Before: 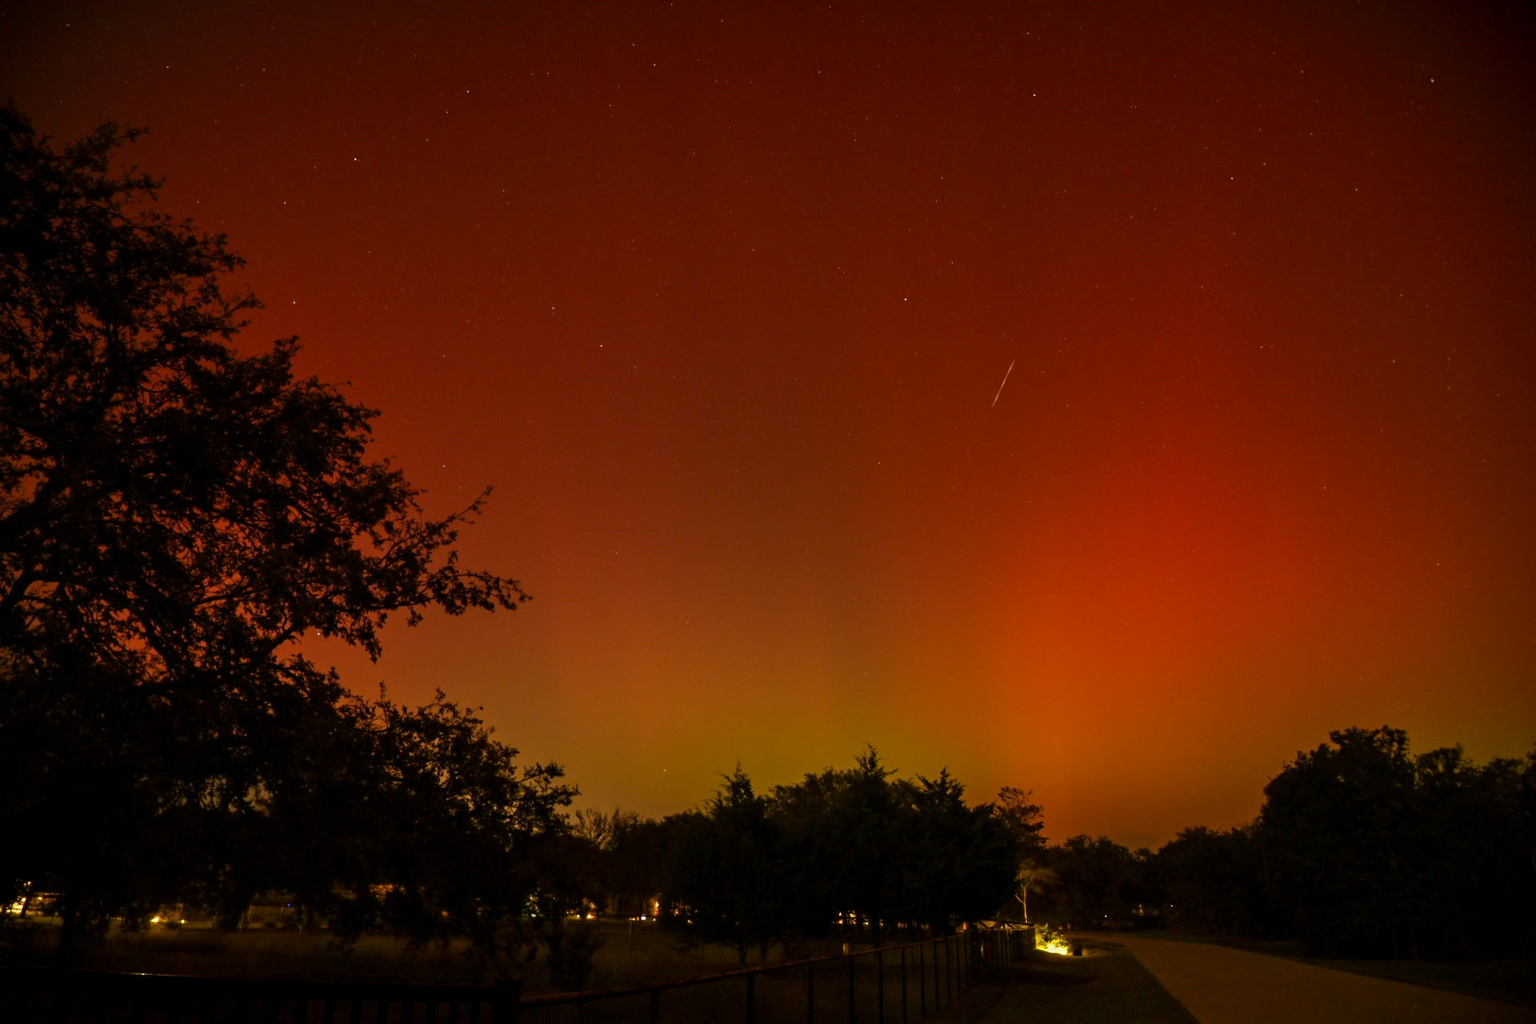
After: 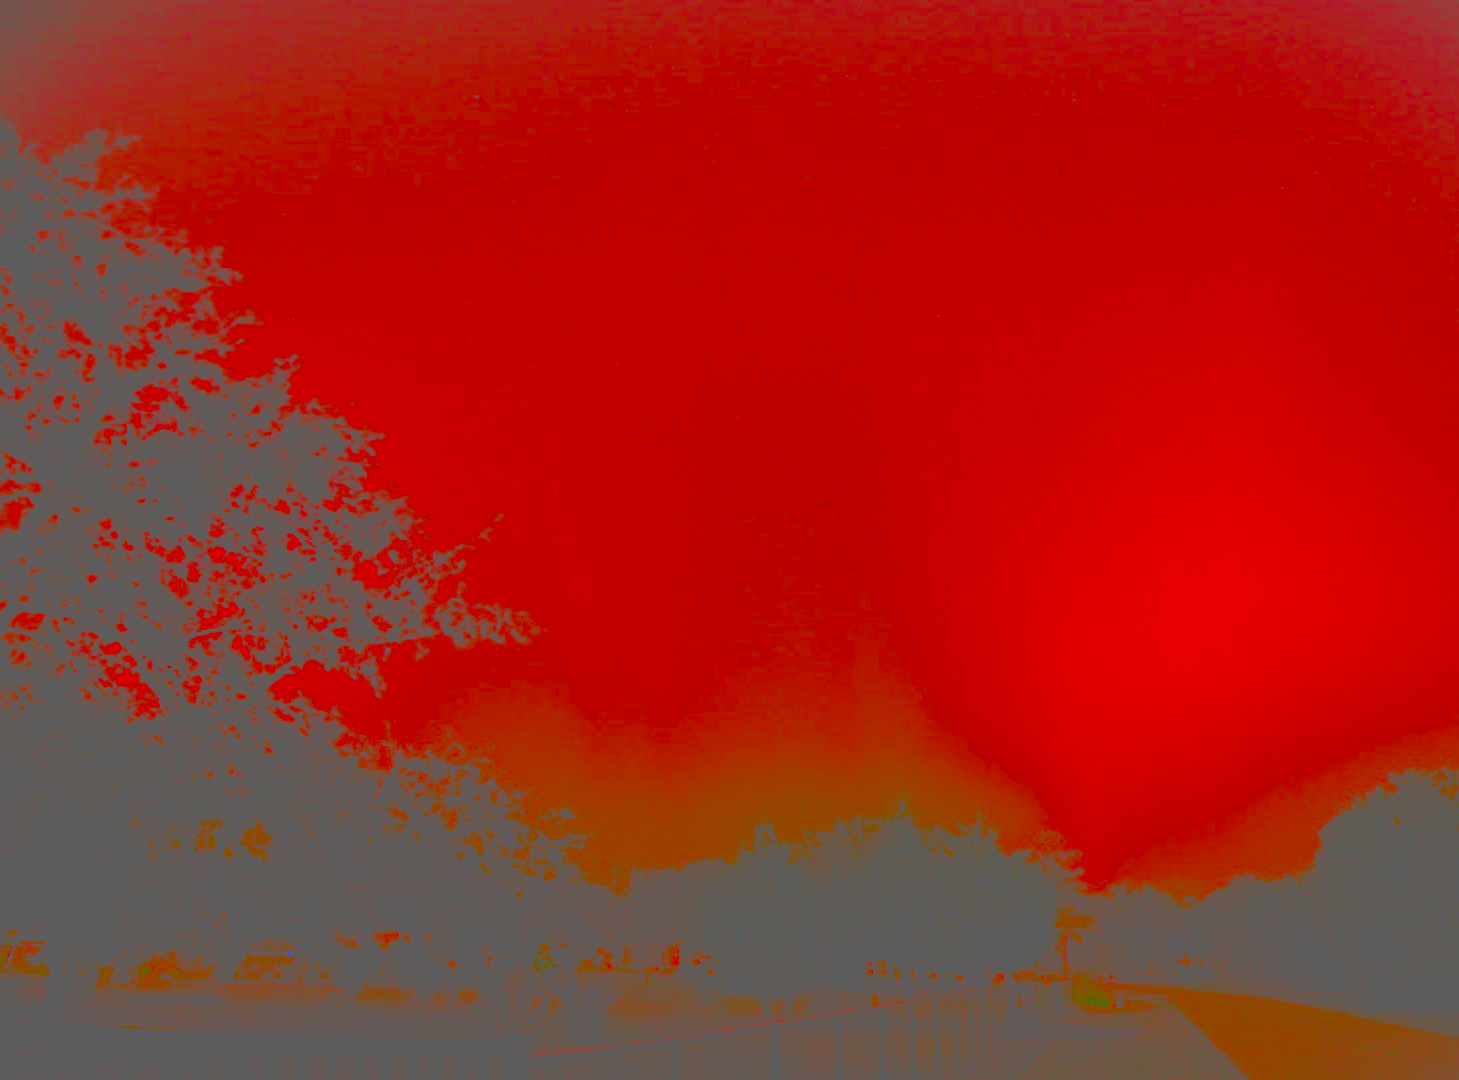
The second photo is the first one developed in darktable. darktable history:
crop and rotate: left 1.088%, right 8.807%
contrast brightness saturation: contrast -0.99, brightness -0.17, saturation 0.75
exposure: black level correction 0.005, exposure 0.417 EV, compensate highlight preservation false
